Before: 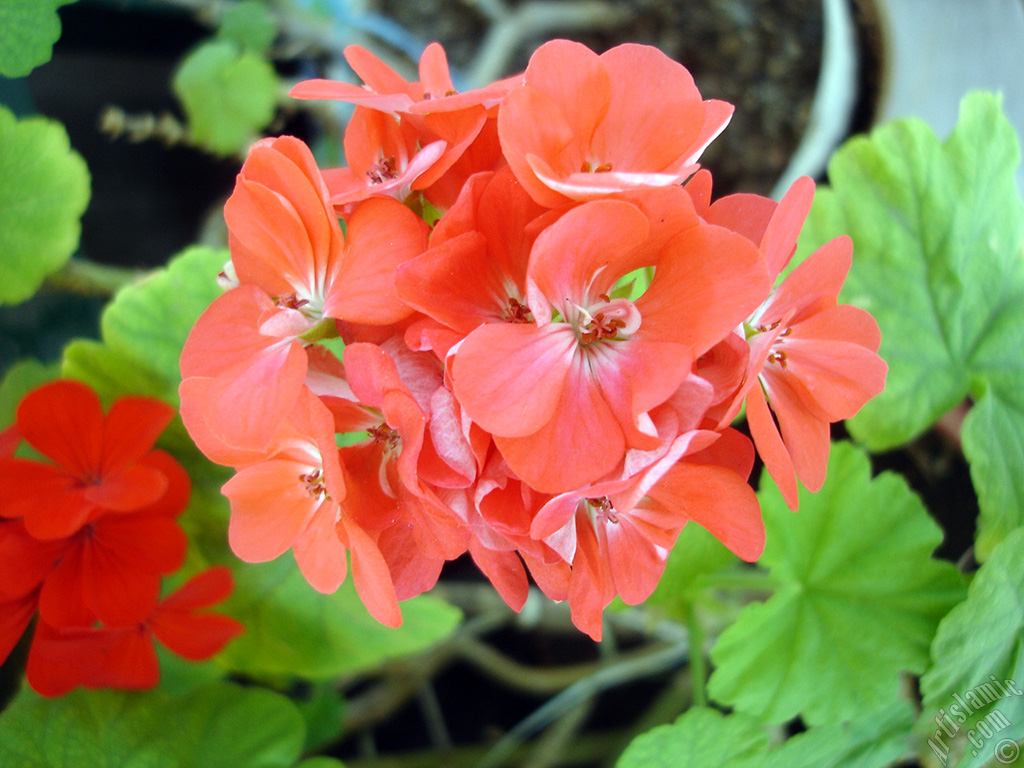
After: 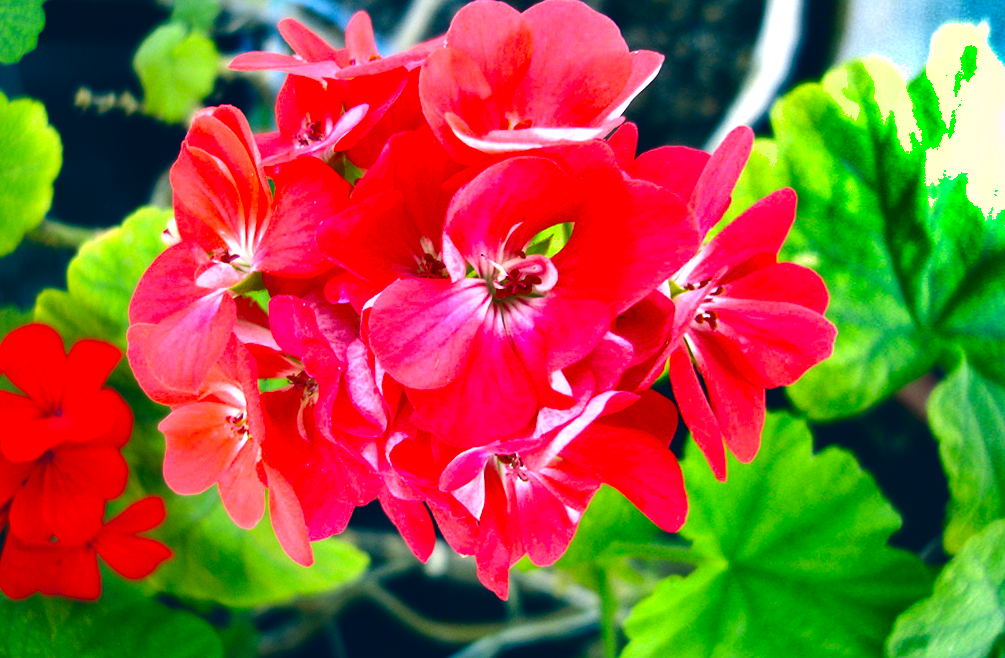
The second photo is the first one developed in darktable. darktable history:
tone equalizer: -8 EV -0.75 EV, -7 EV -0.7 EV, -6 EV -0.6 EV, -5 EV -0.4 EV, -3 EV 0.4 EV, -2 EV 0.6 EV, -1 EV 0.7 EV, +0 EV 0.75 EV, edges refinement/feathering 500, mask exposure compensation -1.57 EV, preserve details no
rotate and perspective: rotation 1.69°, lens shift (vertical) -0.023, lens shift (horizontal) -0.291, crop left 0.025, crop right 0.988, crop top 0.092, crop bottom 0.842
color correction: highlights a* 17.03, highlights b* 0.205, shadows a* -15.38, shadows b* -14.56, saturation 1.5
base curve: curves: ch0 [(0, 0) (0.303, 0.277) (1, 1)]
shadows and highlights: shadows 20.91, highlights -82.73, soften with gaussian
